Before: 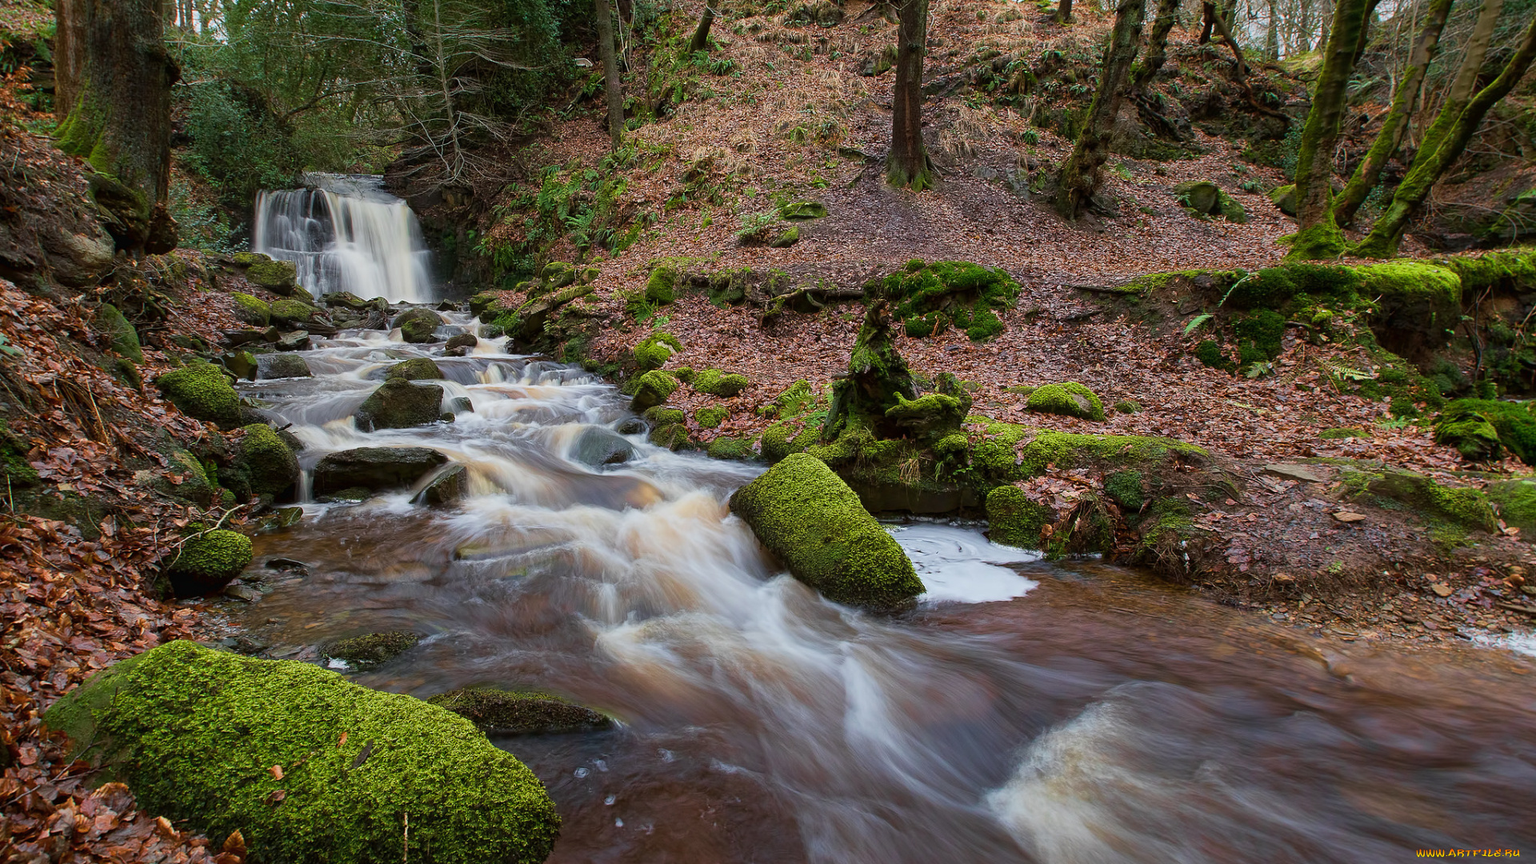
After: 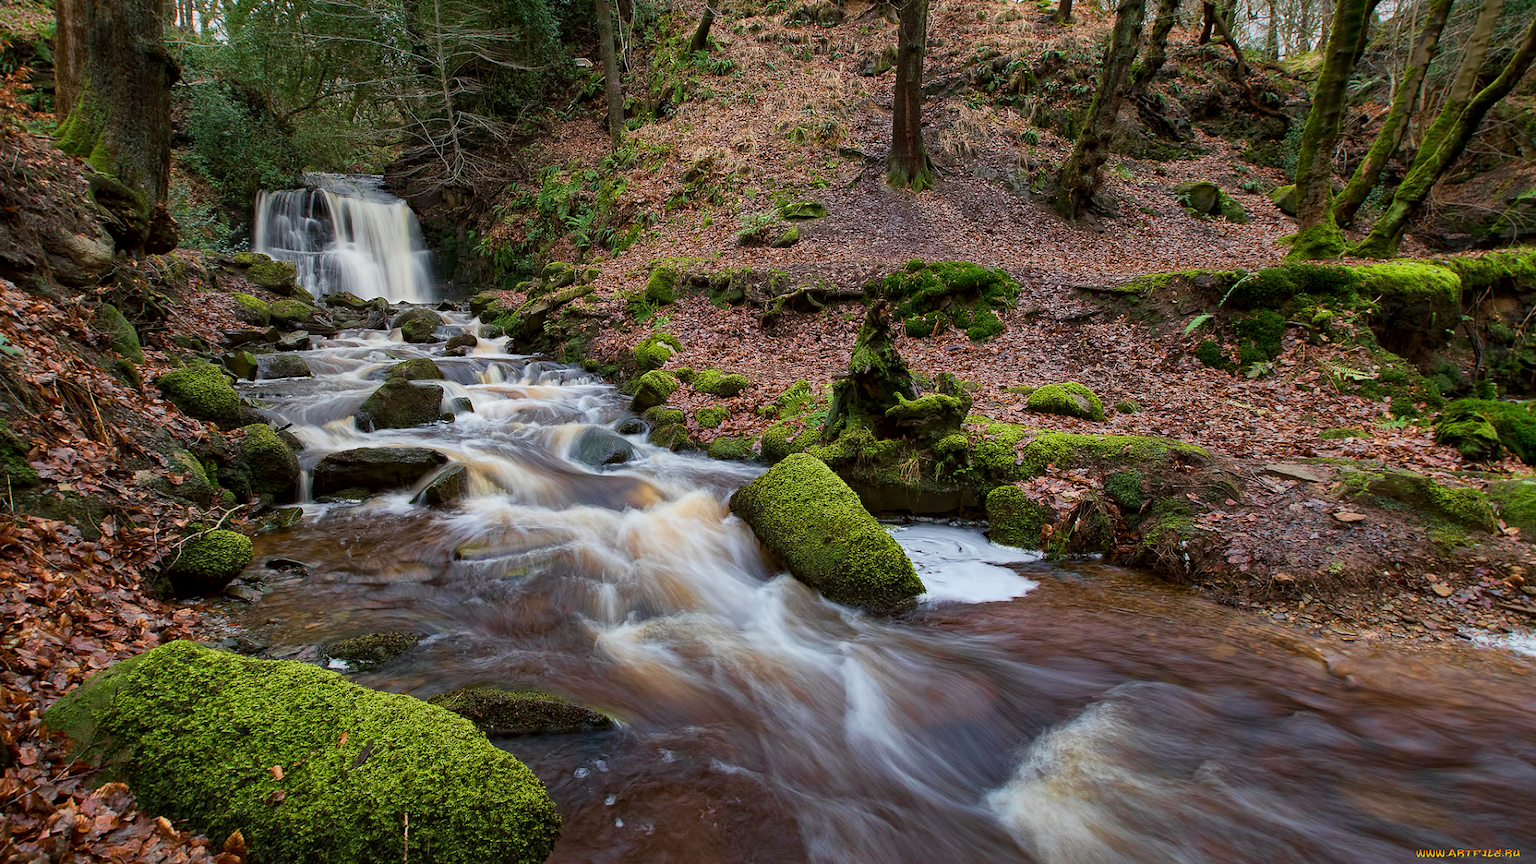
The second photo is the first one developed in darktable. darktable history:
local contrast: mode bilateral grid, contrast 20, coarseness 50, detail 120%, midtone range 0.2
haze removal: compatibility mode true, adaptive false
